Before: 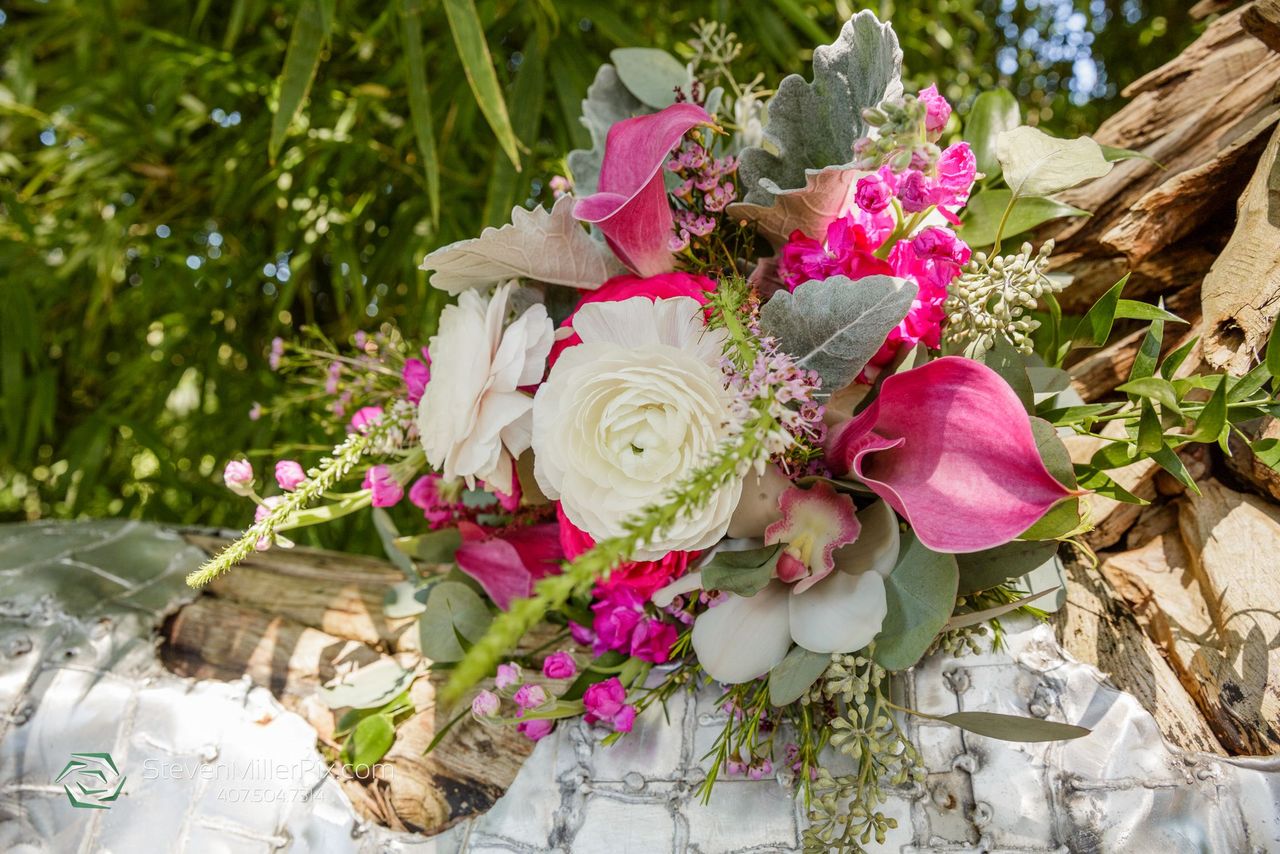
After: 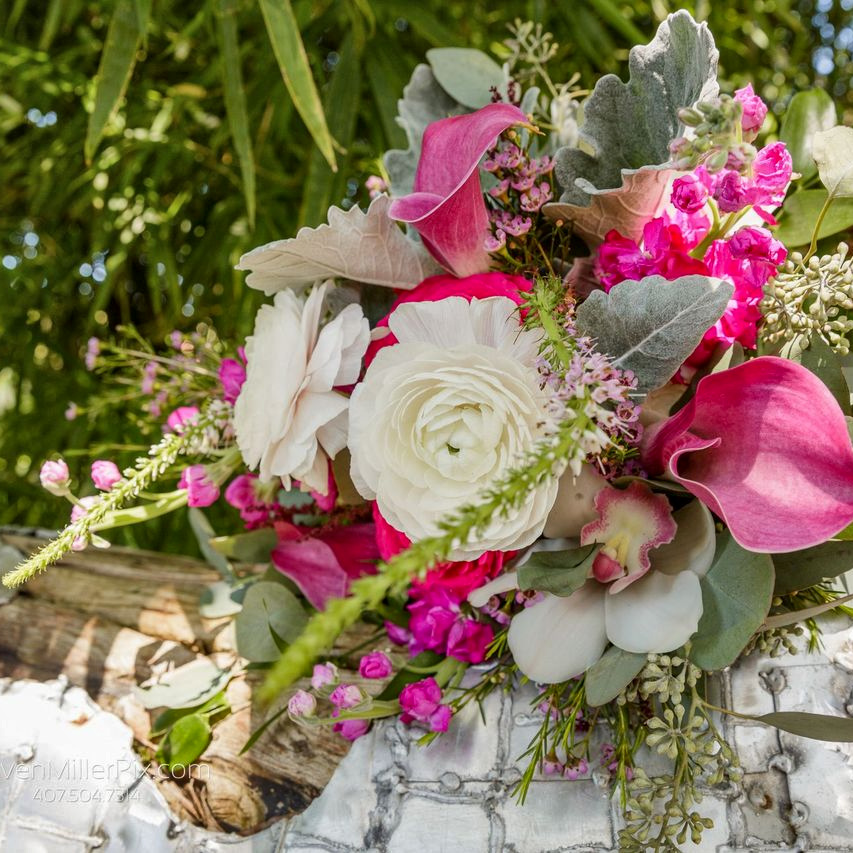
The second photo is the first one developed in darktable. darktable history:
local contrast: mode bilateral grid, contrast 20, coarseness 50, detail 120%, midtone range 0.2
crop and rotate: left 14.436%, right 18.898%
shadows and highlights: shadows 43.71, white point adjustment -1.46, soften with gaussian
